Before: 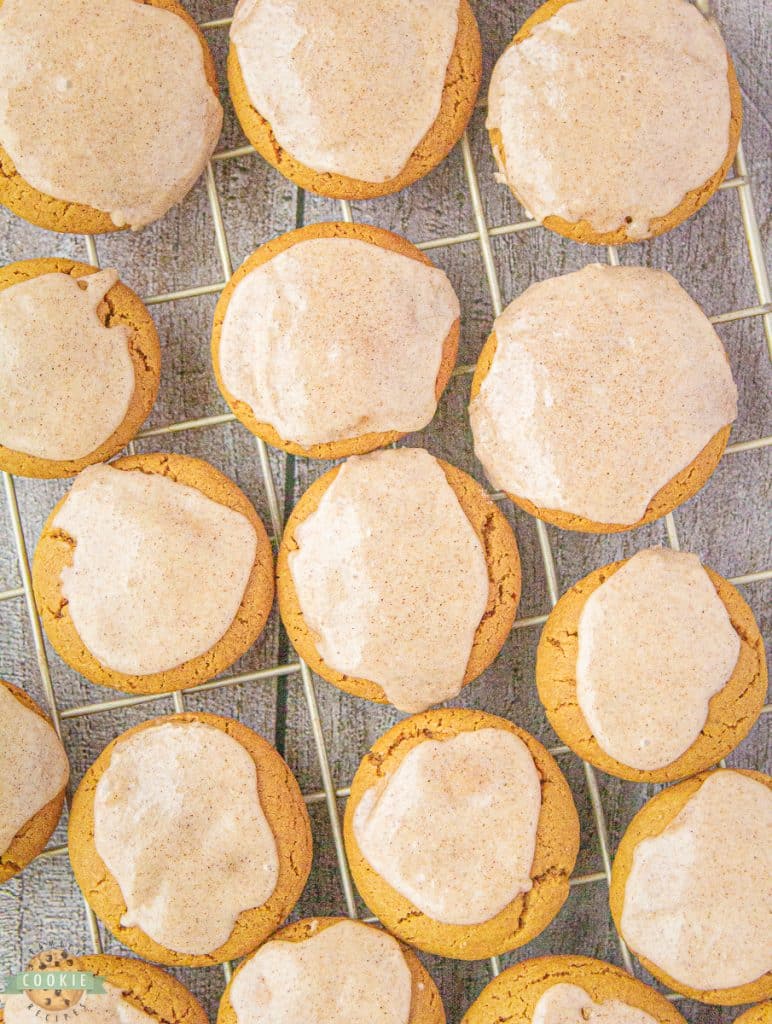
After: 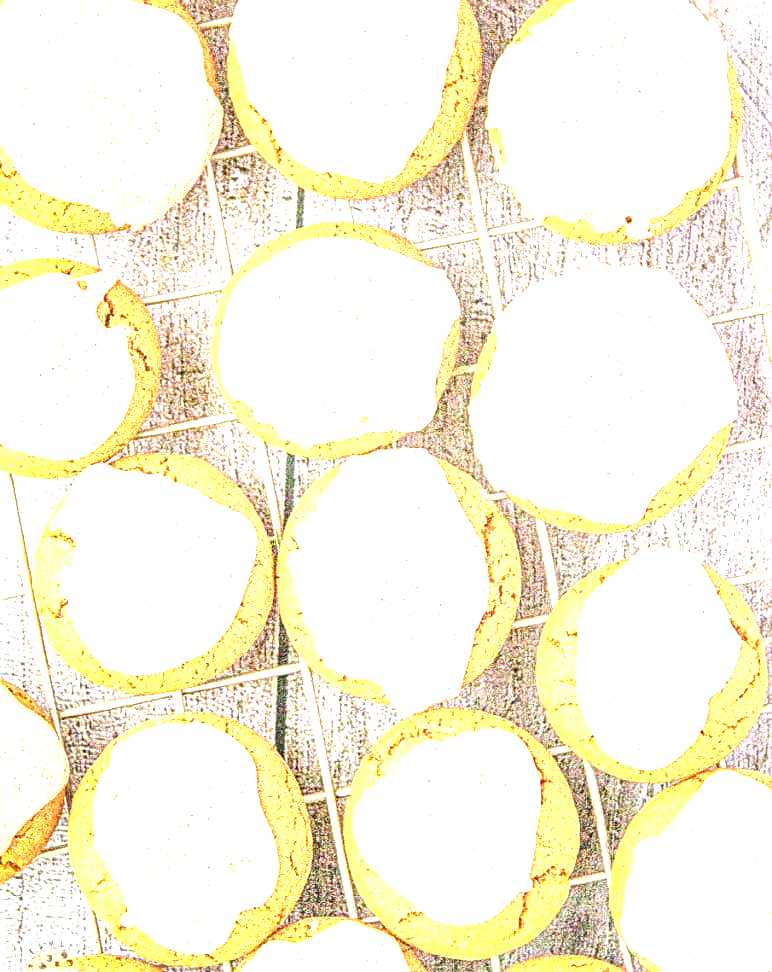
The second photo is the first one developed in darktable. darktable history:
exposure: black level correction 0, exposure 1.199 EV, compensate highlight preservation false
crop and rotate: top 0.002%, bottom 5.036%
tone equalizer: -8 EV -0.775 EV, -7 EV -0.678 EV, -6 EV -0.575 EV, -5 EV -0.401 EV, -3 EV 0.403 EV, -2 EV 0.6 EV, -1 EV 0.699 EV, +0 EV 0.775 EV, edges refinement/feathering 500, mask exposure compensation -1.57 EV, preserve details no
sharpen: on, module defaults
local contrast: detail 130%
